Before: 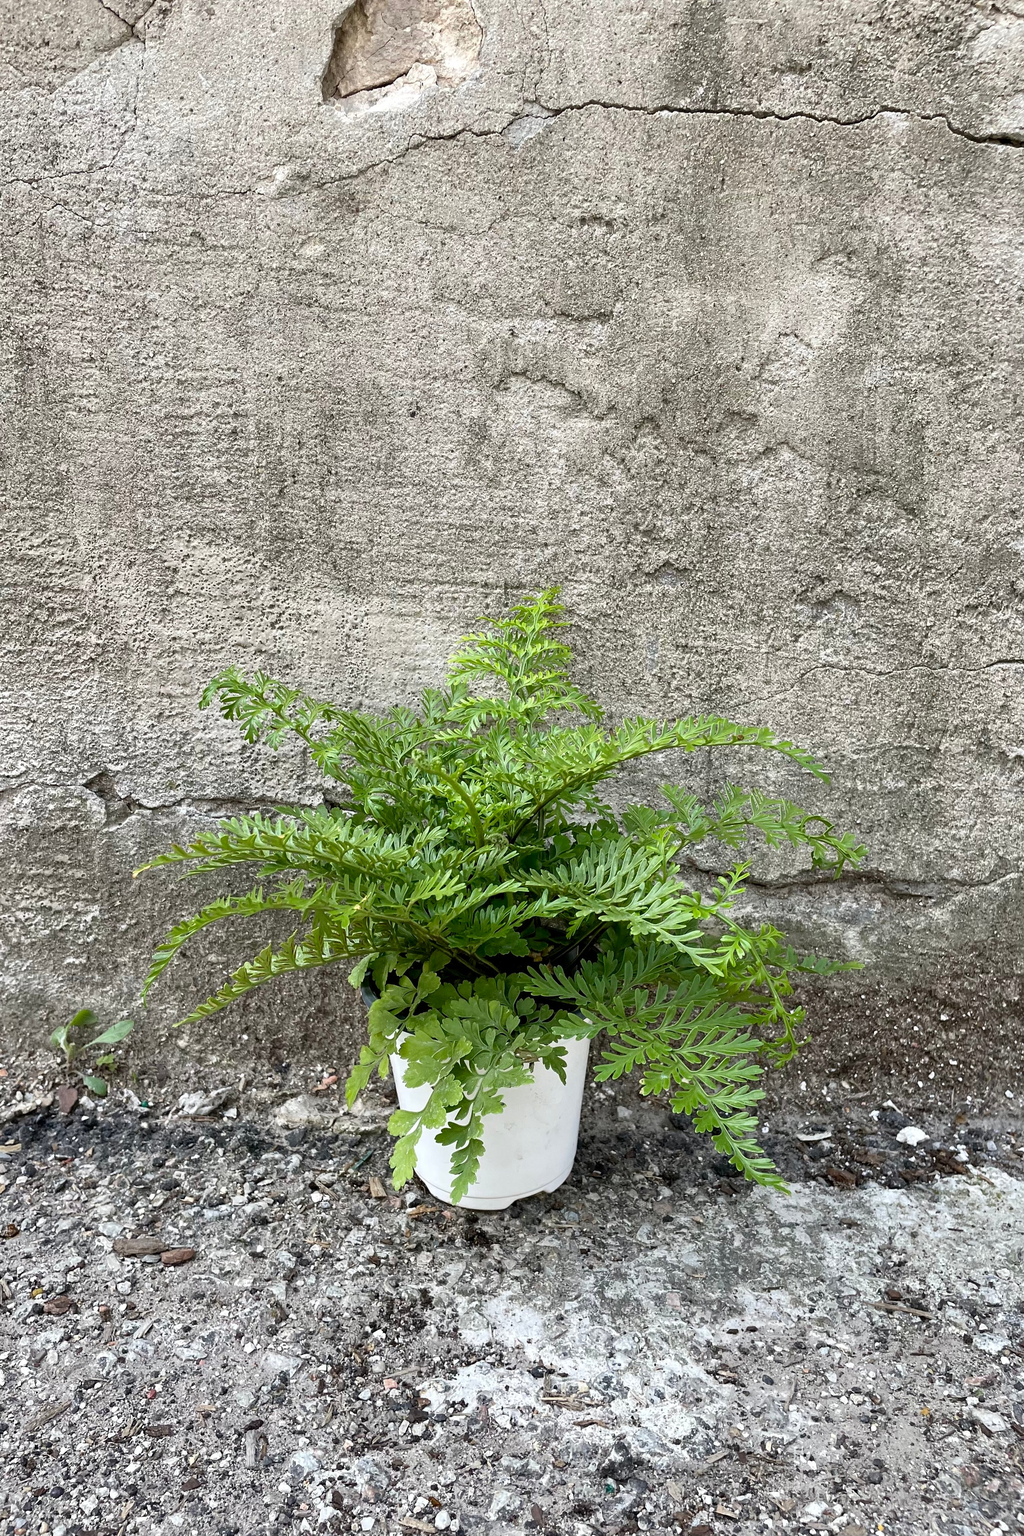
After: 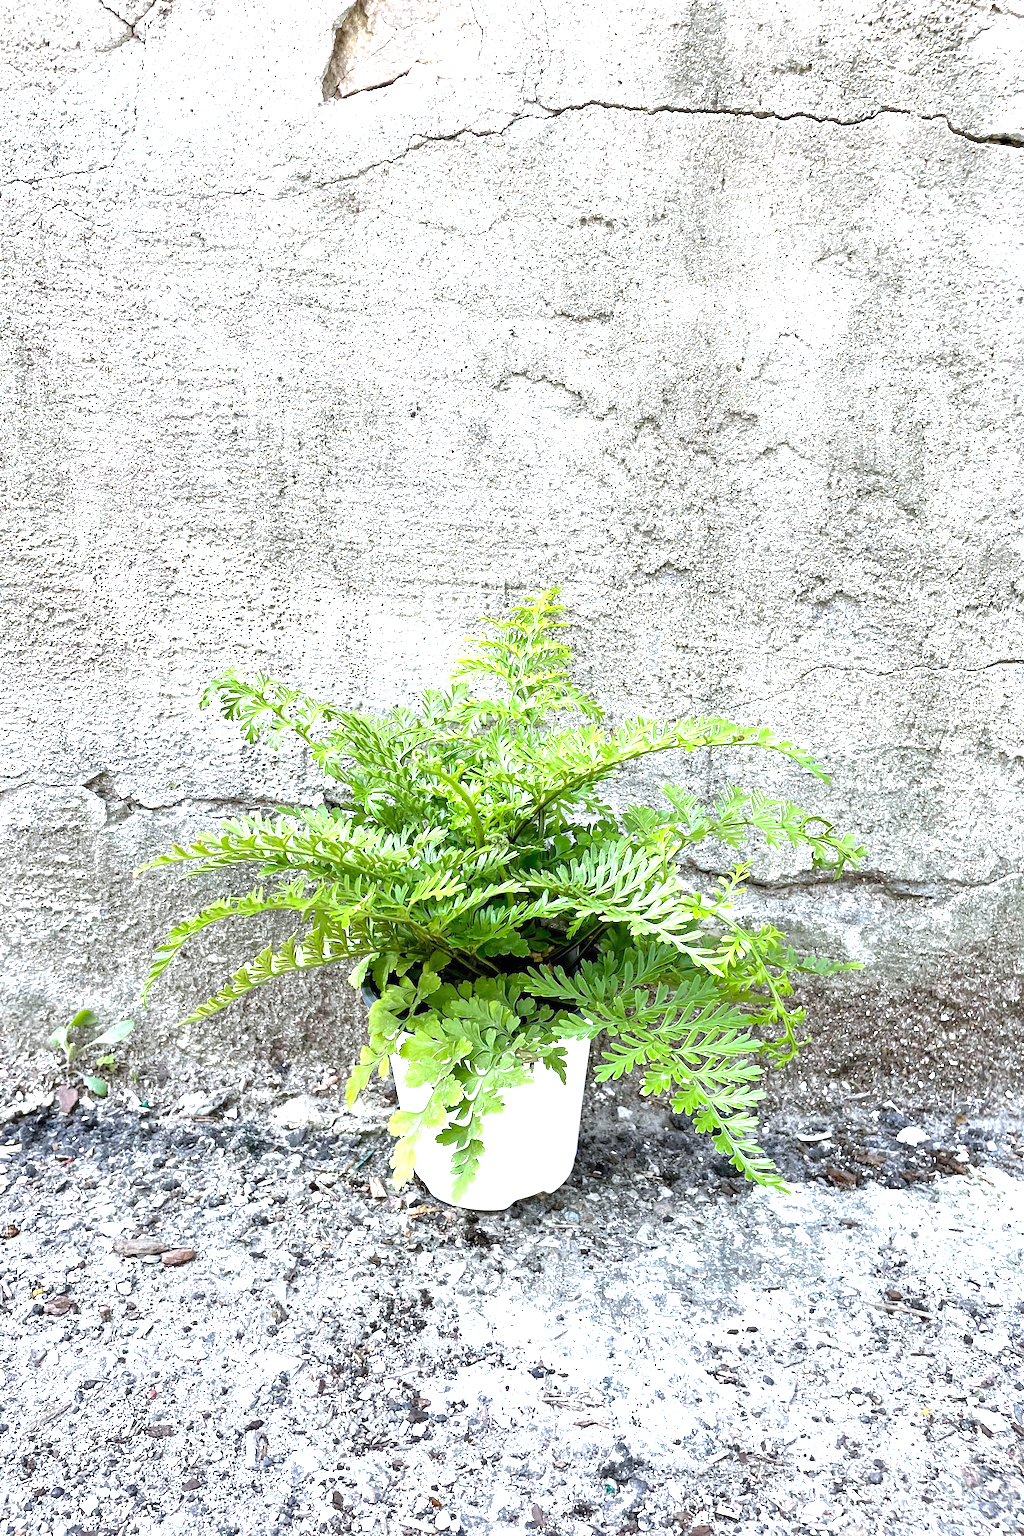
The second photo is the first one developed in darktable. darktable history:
exposure: black level correction 0, exposure 1.5 EV, compensate exposure bias true, compensate highlight preservation false
white balance: red 0.954, blue 1.079
